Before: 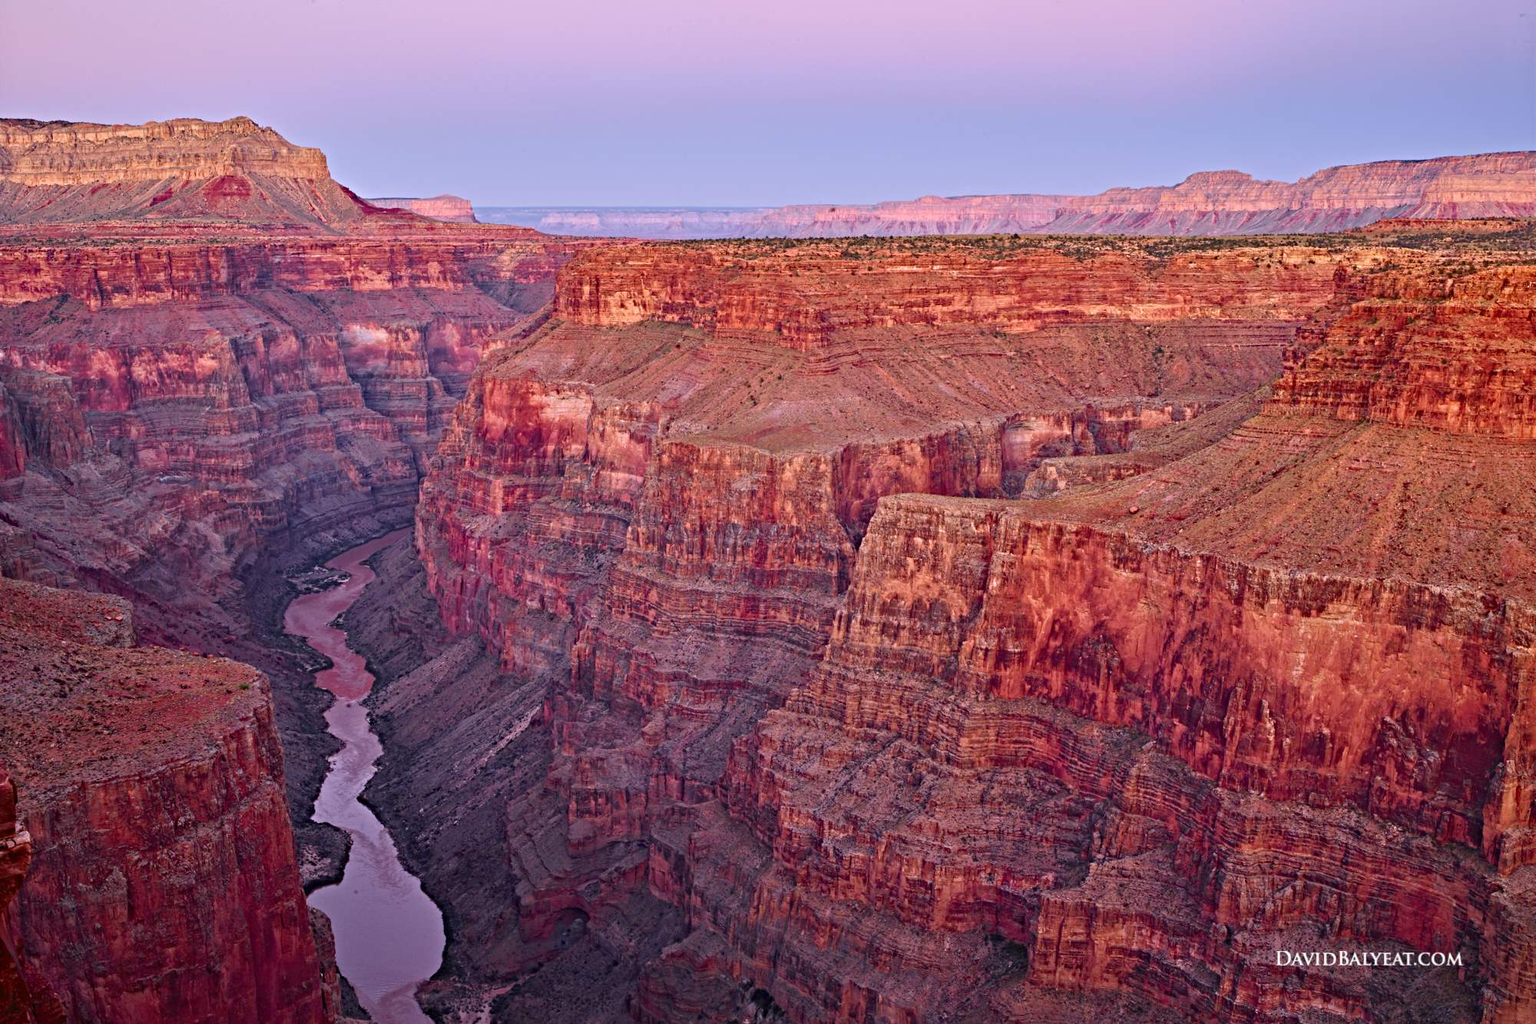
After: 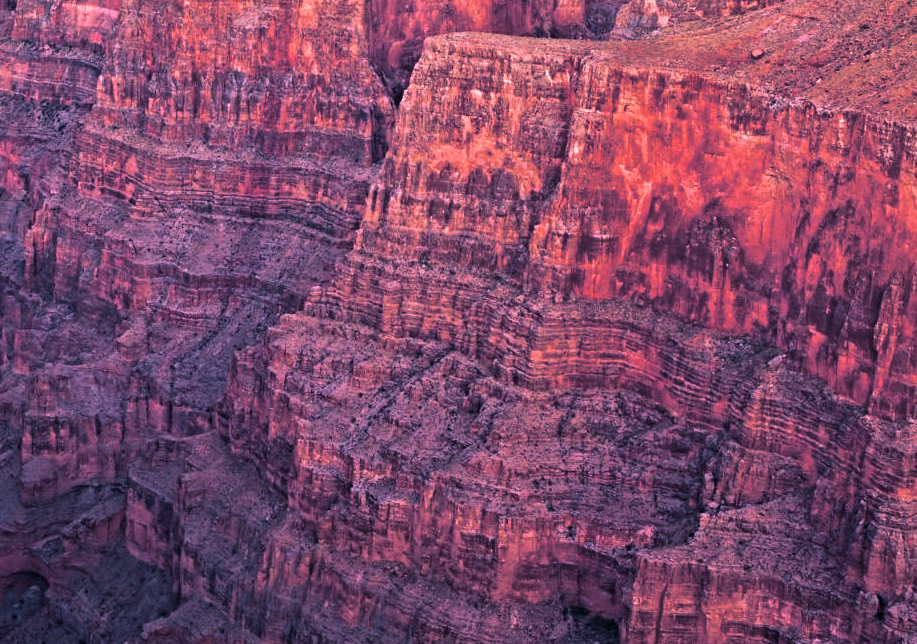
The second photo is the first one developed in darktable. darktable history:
crop: left 35.976%, top 45.819%, right 18.162%, bottom 5.807%
tone equalizer: on, module defaults
white balance: red 1.042, blue 1.17
split-toning: shadows › hue 230.4°
